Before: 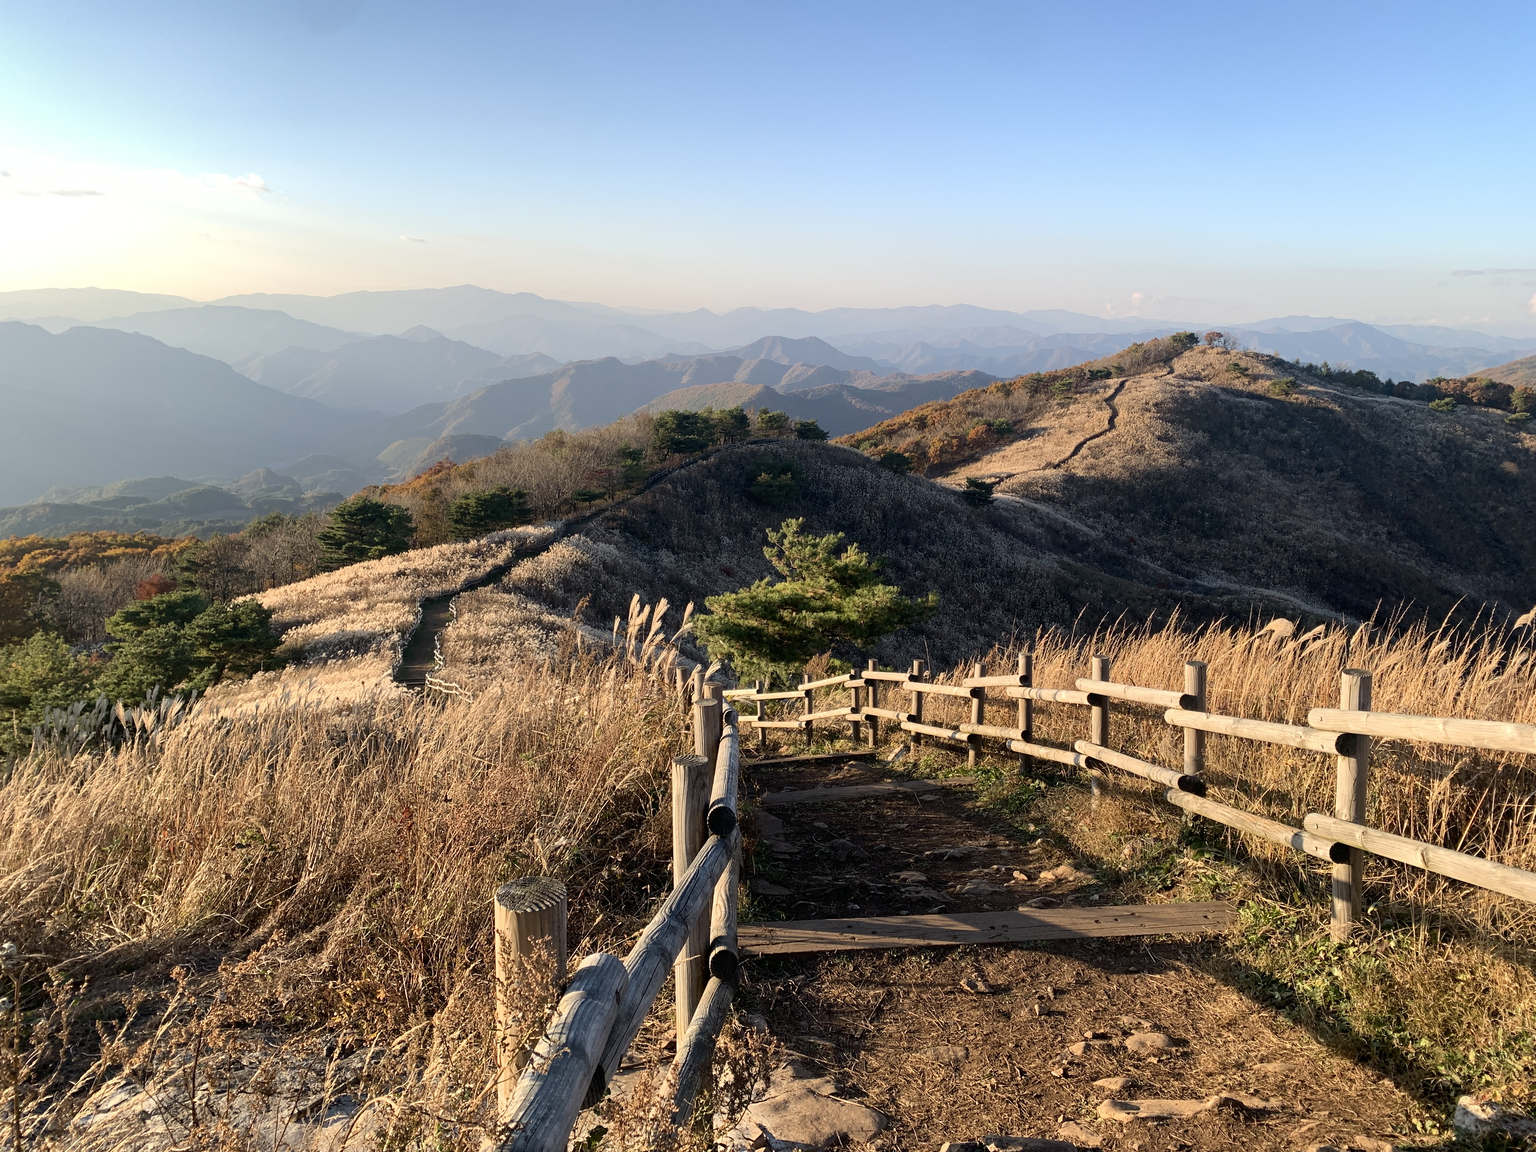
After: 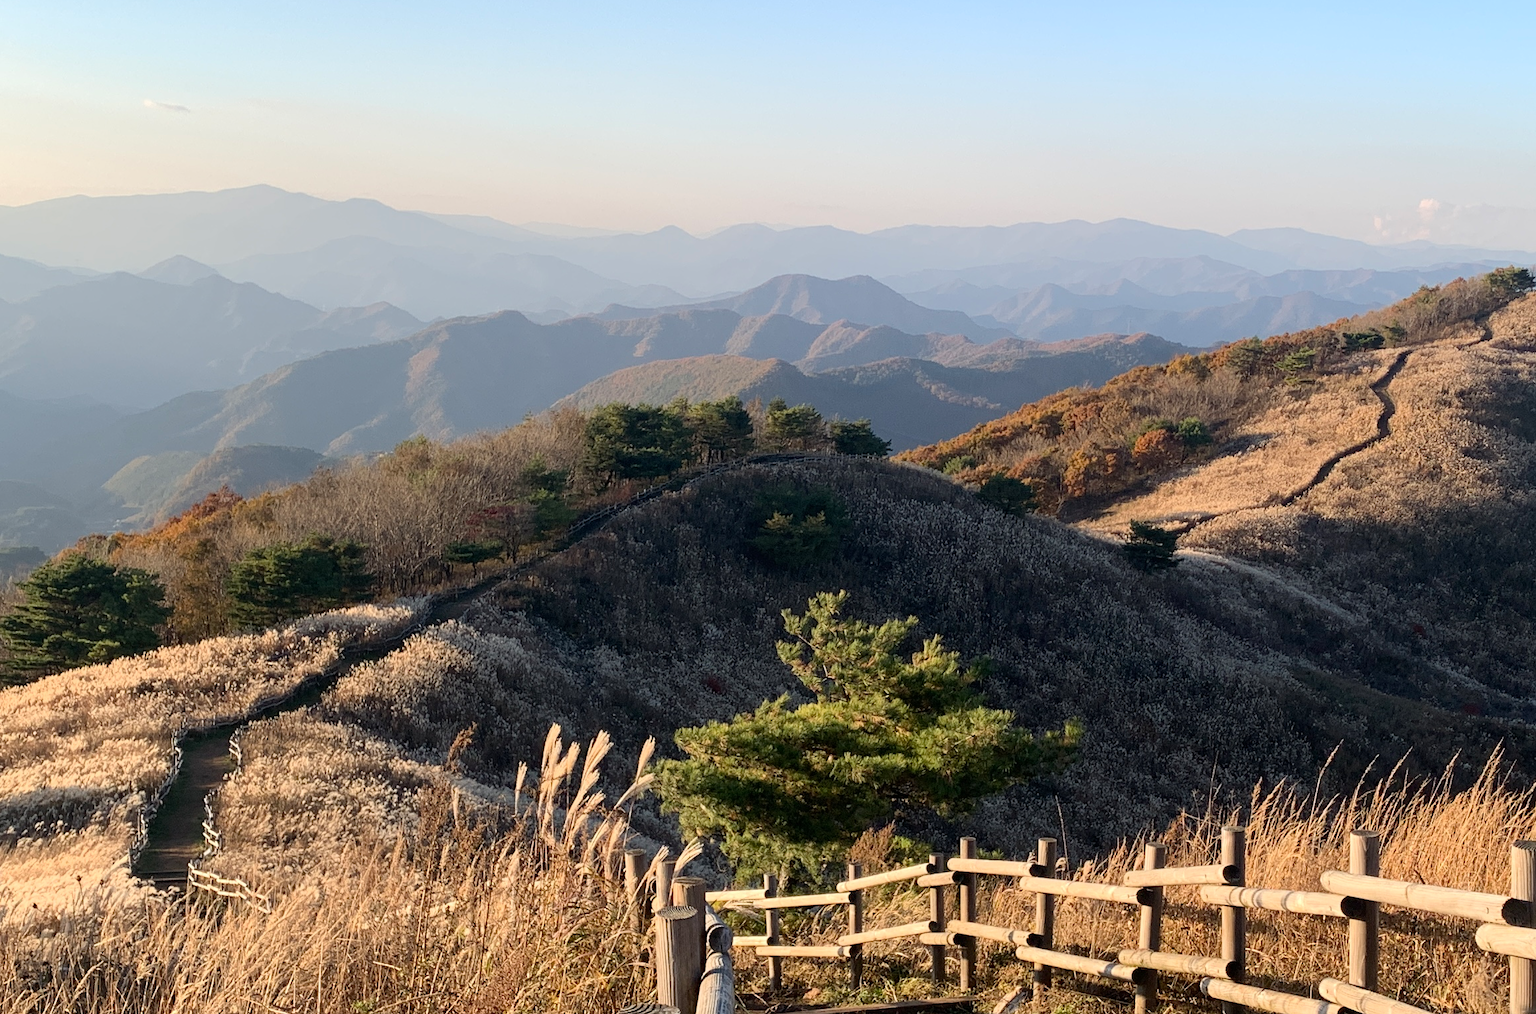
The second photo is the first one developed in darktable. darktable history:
crop: left 20.709%, top 15.525%, right 21.88%, bottom 33.912%
